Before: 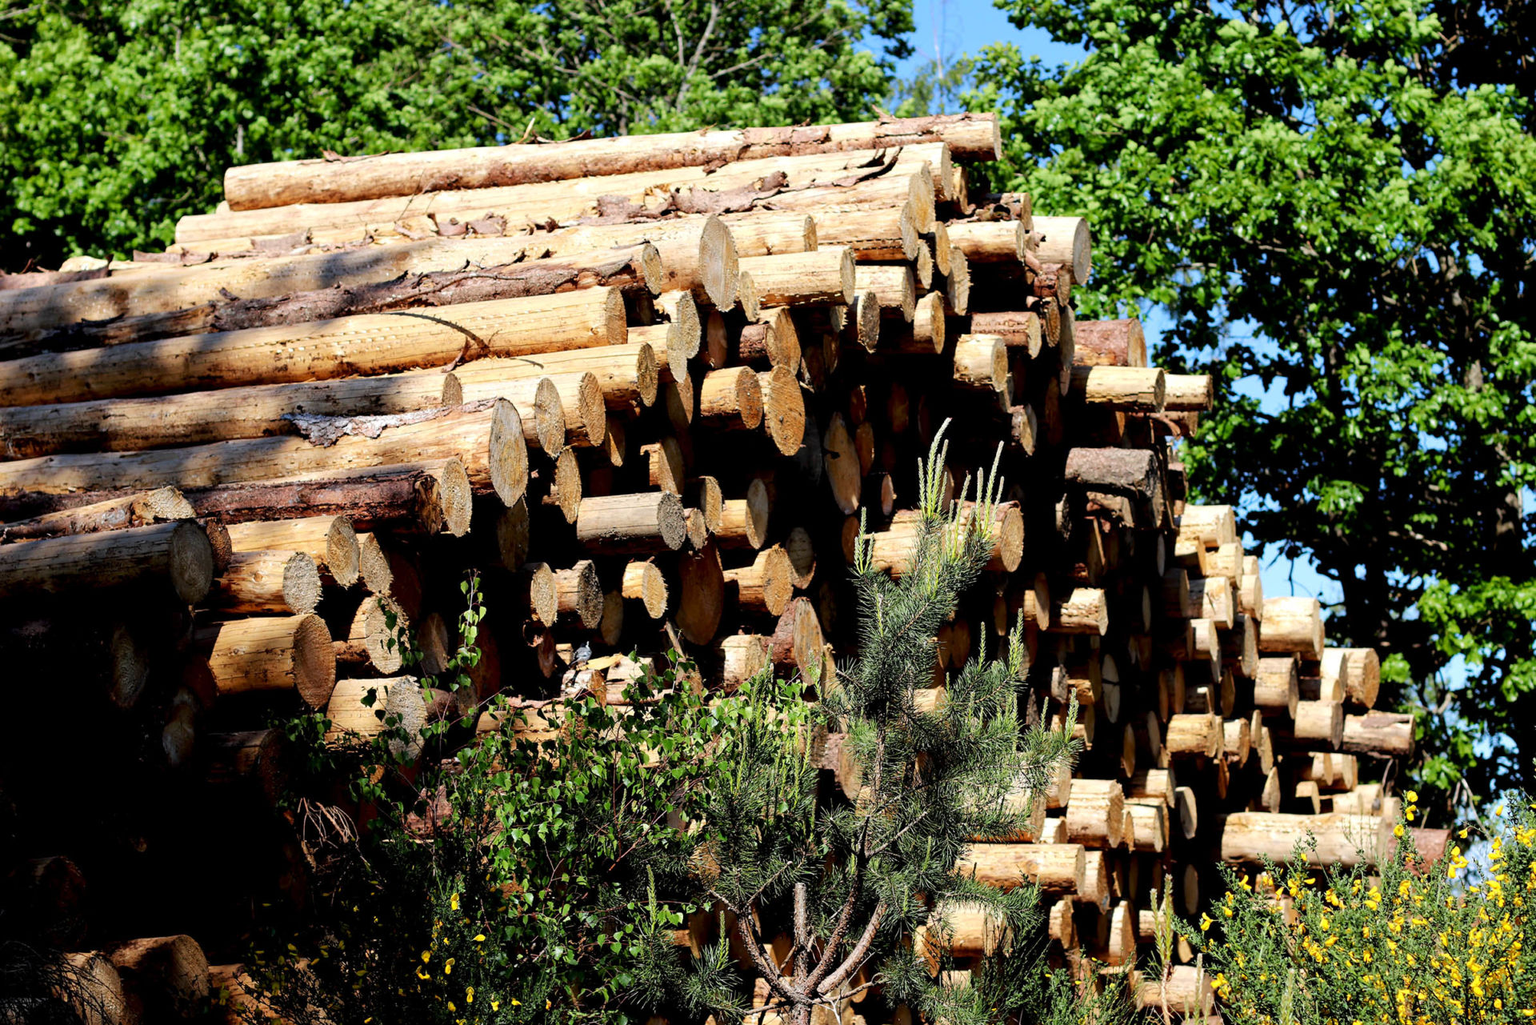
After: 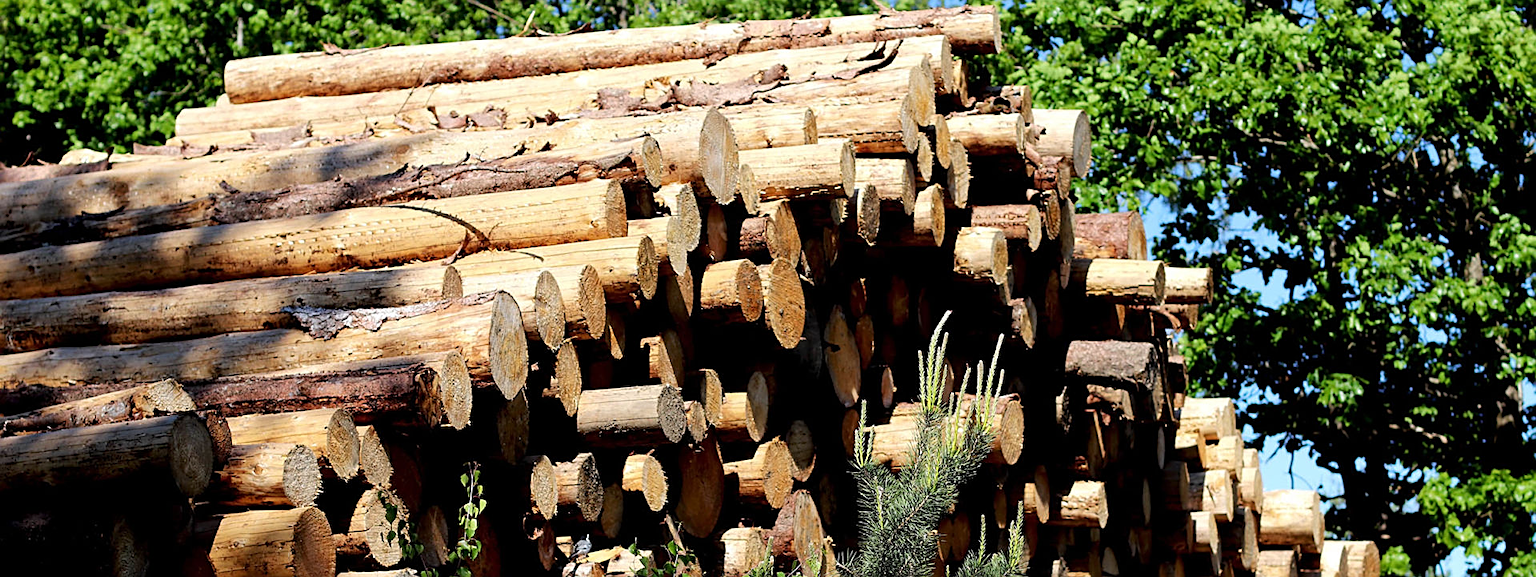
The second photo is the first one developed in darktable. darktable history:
crop and rotate: top 10.529%, bottom 33.073%
sharpen: on, module defaults
